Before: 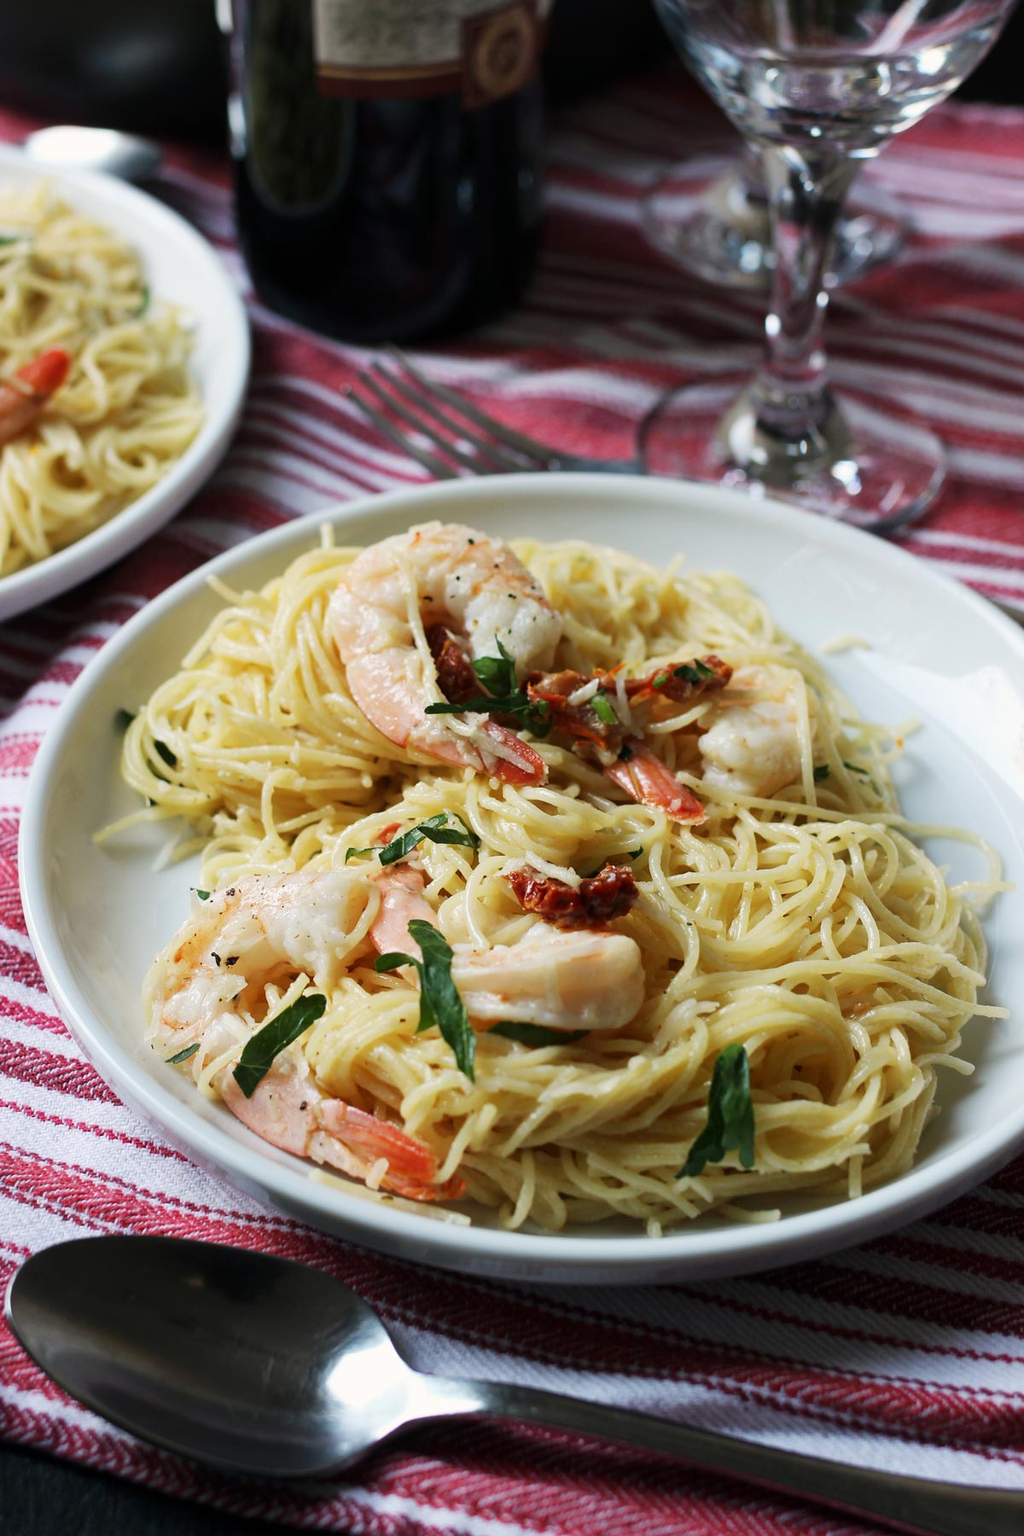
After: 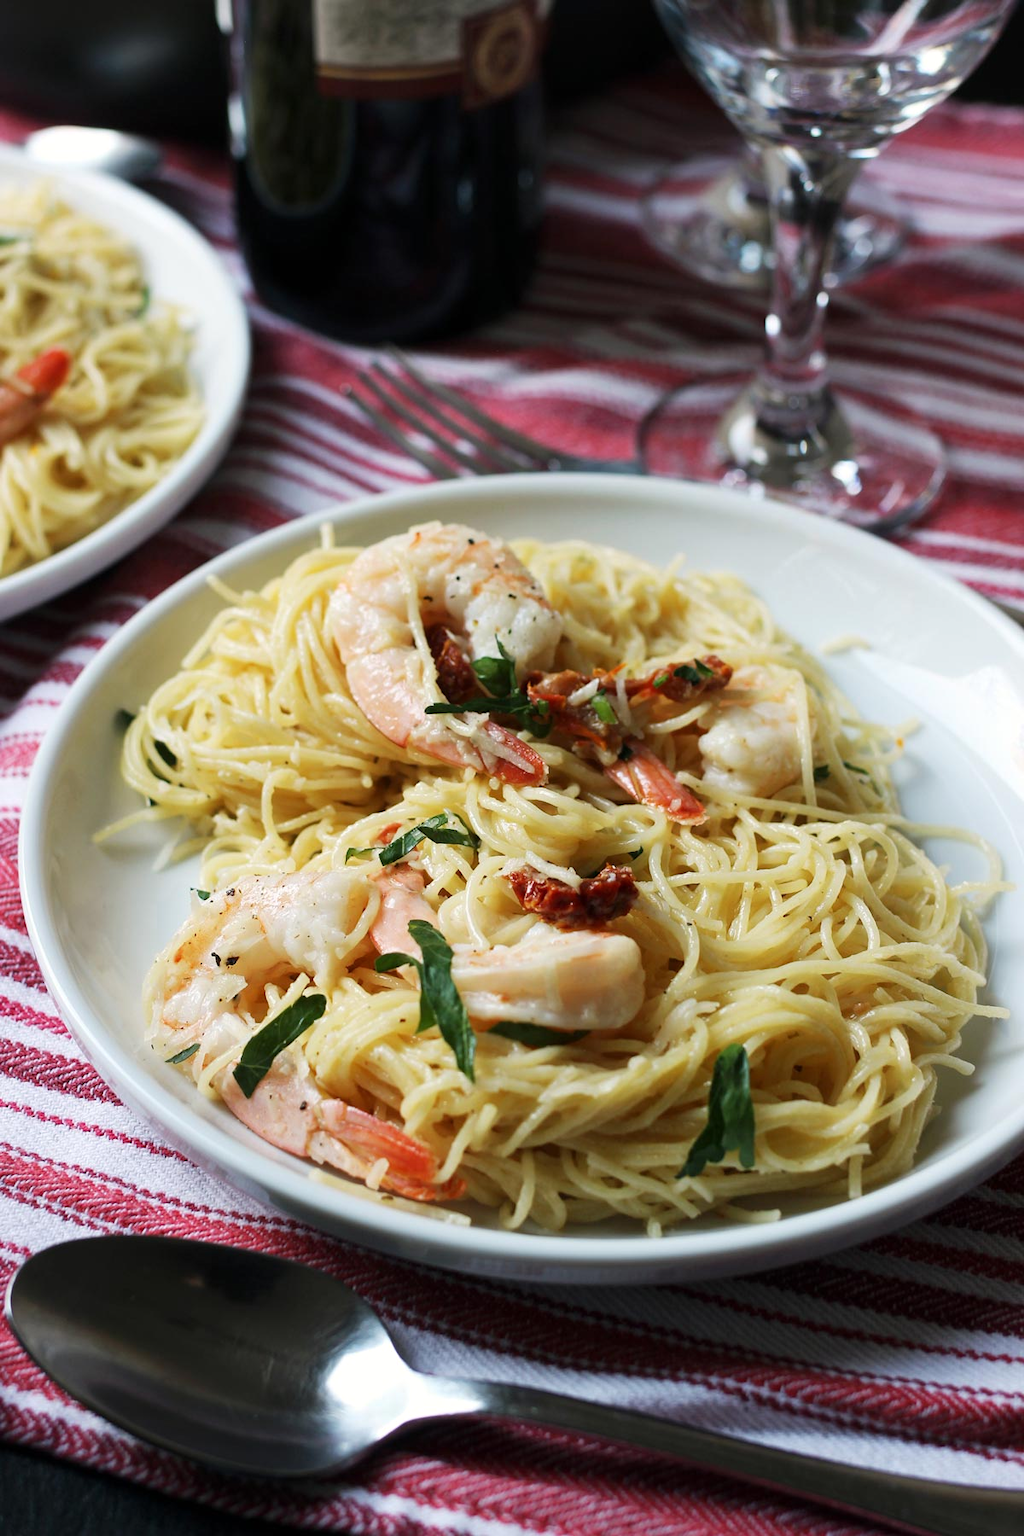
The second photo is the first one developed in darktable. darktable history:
shadows and highlights: radius 334.93, shadows 63.48, highlights 6.06, compress 87.7%, highlights color adjustment 39.73%, soften with gaussian
exposure: exposure 0.081 EV, compensate highlight preservation false
